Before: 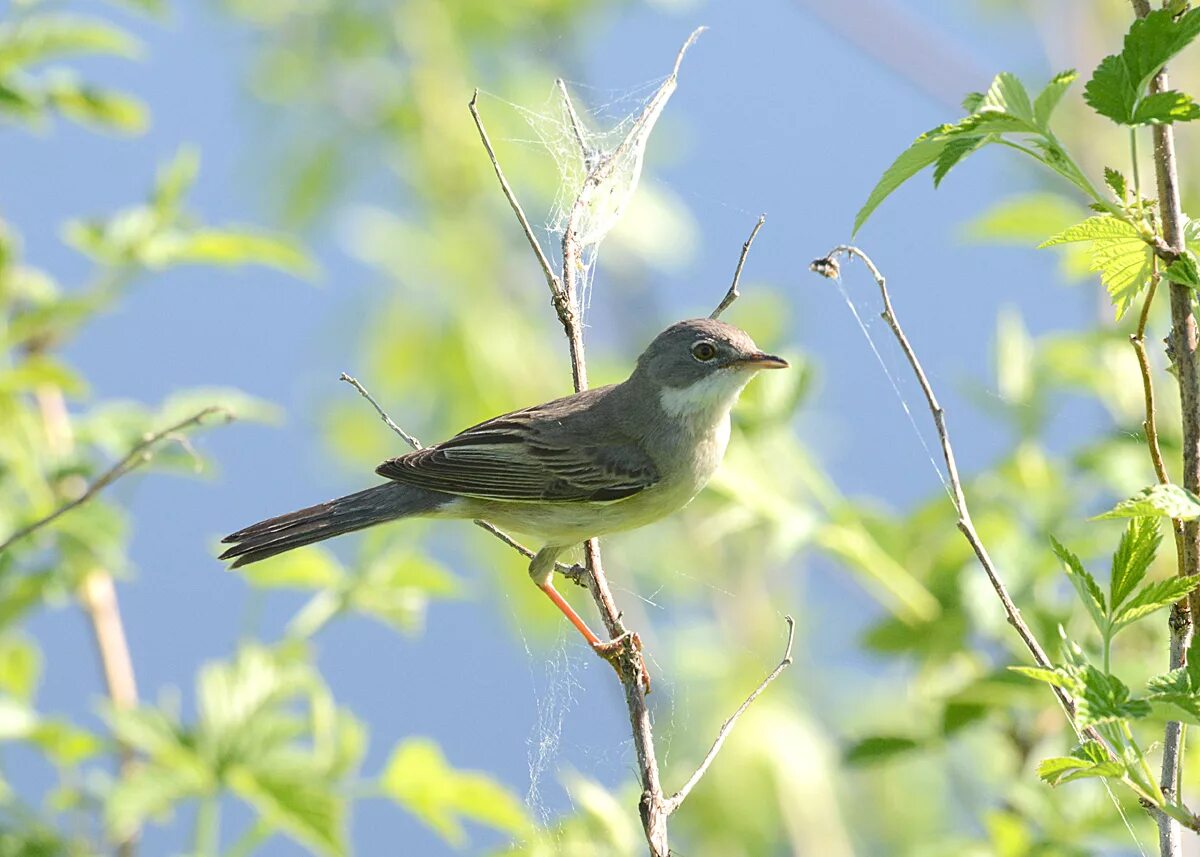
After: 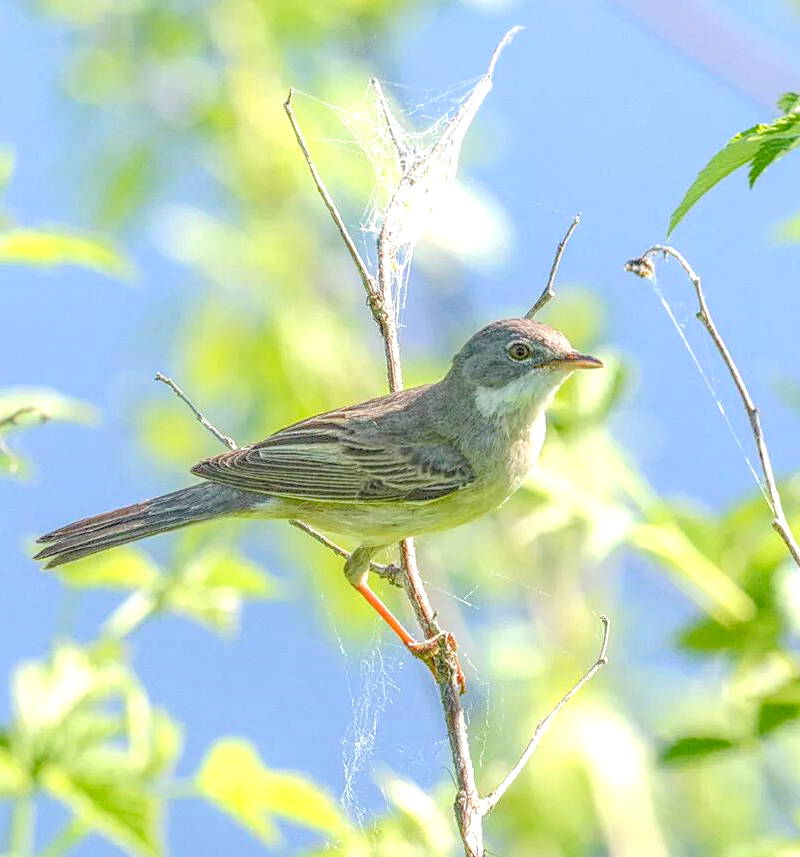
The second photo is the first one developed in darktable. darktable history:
haze removal: compatibility mode true, adaptive false
local contrast: highlights 0%, shadows 0%, detail 200%, midtone range 0.25
crop and rotate: left 15.446%, right 17.836%
levels: levels [0.072, 0.414, 0.976]
